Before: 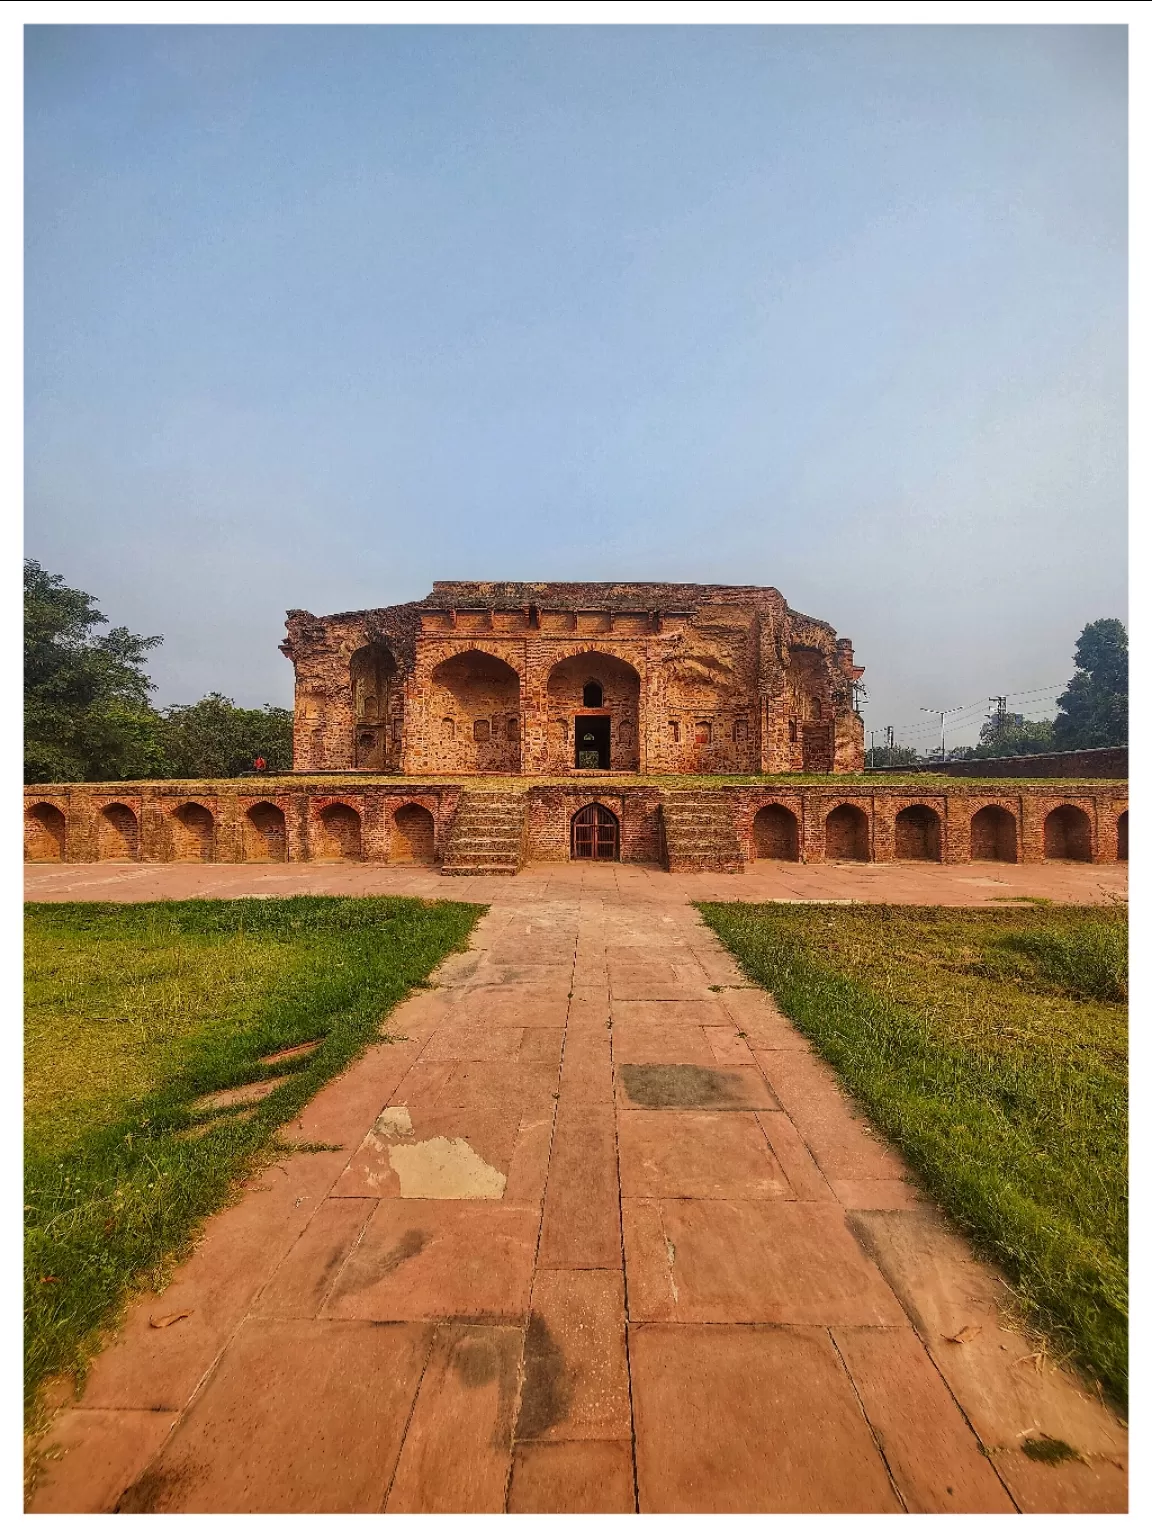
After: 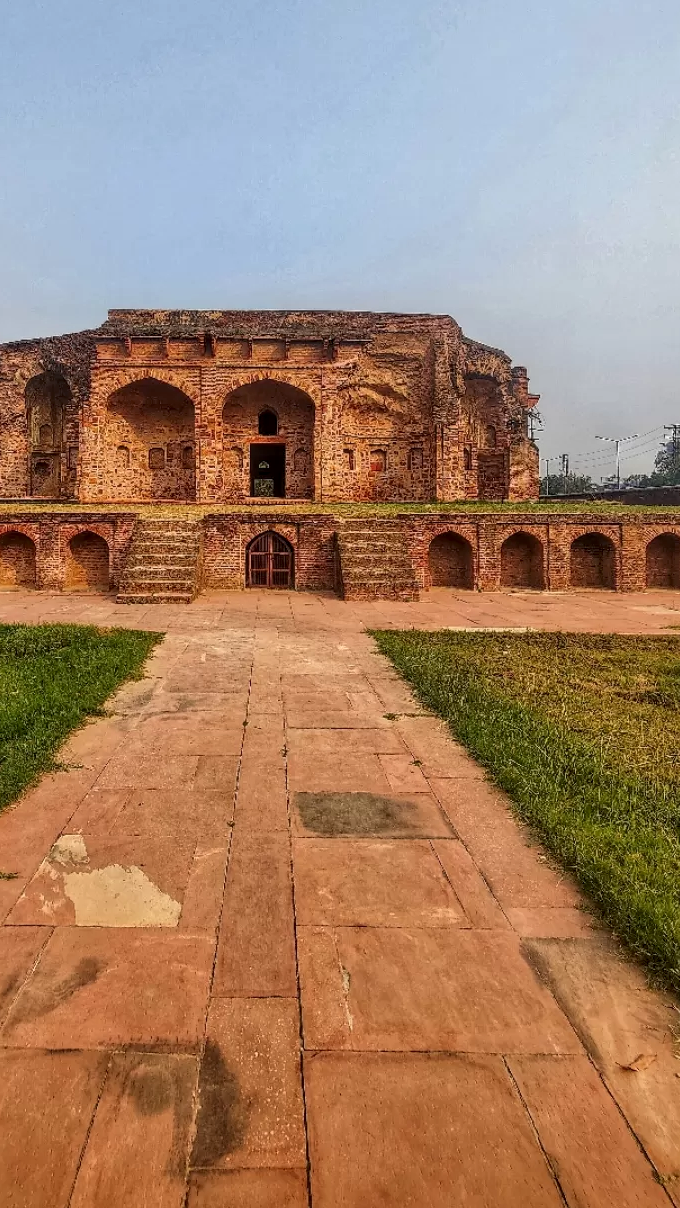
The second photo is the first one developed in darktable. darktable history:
crop and rotate: left 28.256%, top 17.734%, right 12.656%, bottom 3.573%
local contrast: on, module defaults
